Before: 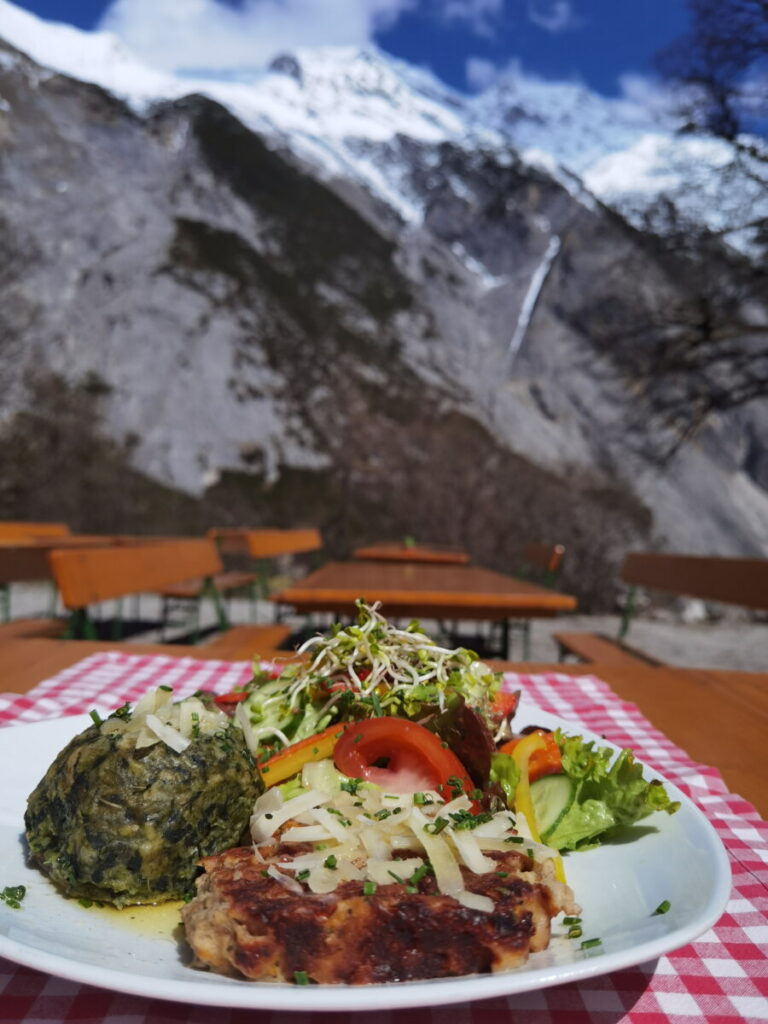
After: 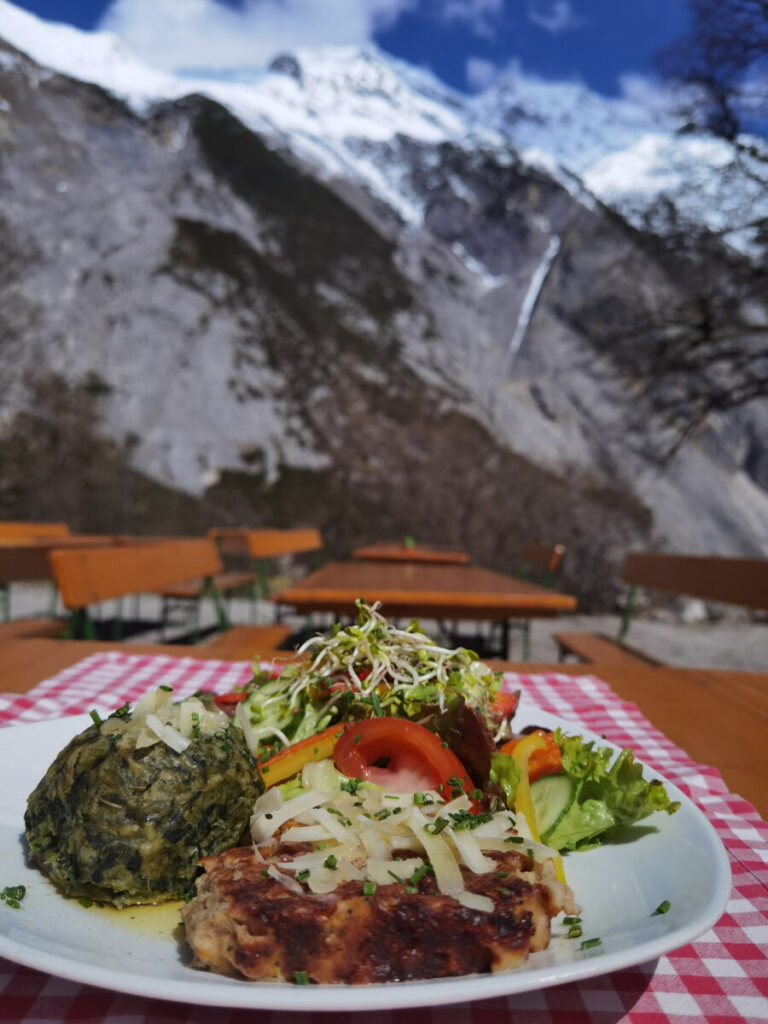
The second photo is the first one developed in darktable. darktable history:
graduated density: rotation -180°, offset 24.95
shadows and highlights: shadows 40, highlights -54, highlights color adjustment 46%, low approximation 0.01, soften with gaussian
